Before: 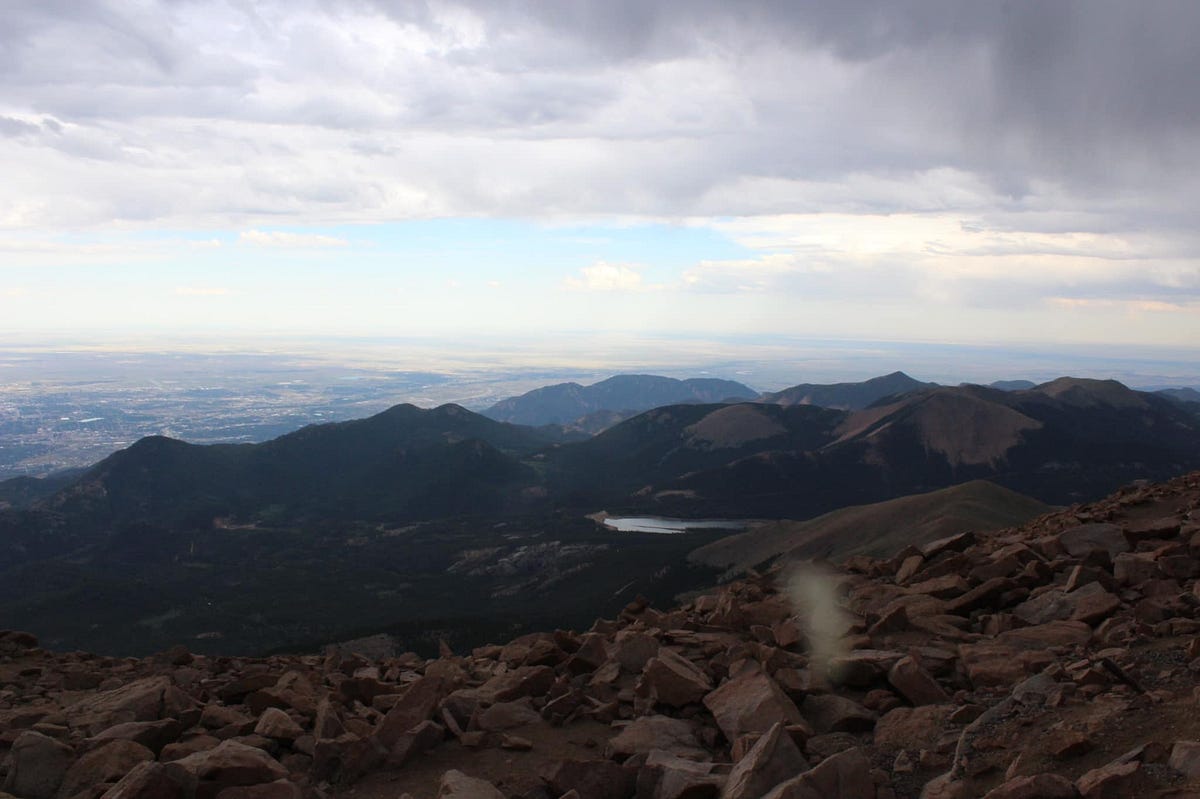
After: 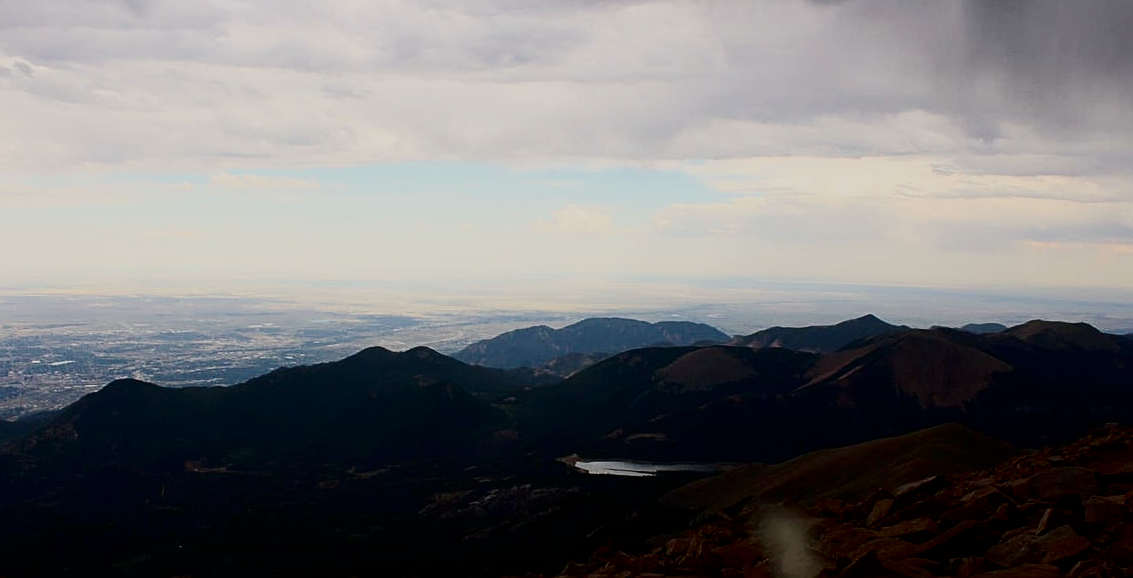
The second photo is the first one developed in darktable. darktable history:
color calibration: x 0.336, y 0.348, temperature 5423.6 K
contrast brightness saturation: contrast 0.237, brightness -0.224, saturation 0.146
sharpen: on, module defaults
crop: left 2.449%, top 7.186%, right 3.096%, bottom 20.363%
filmic rgb: black relative exposure -7.24 EV, white relative exposure 5.06 EV, hardness 3.2, preserve chrominance max RGB
